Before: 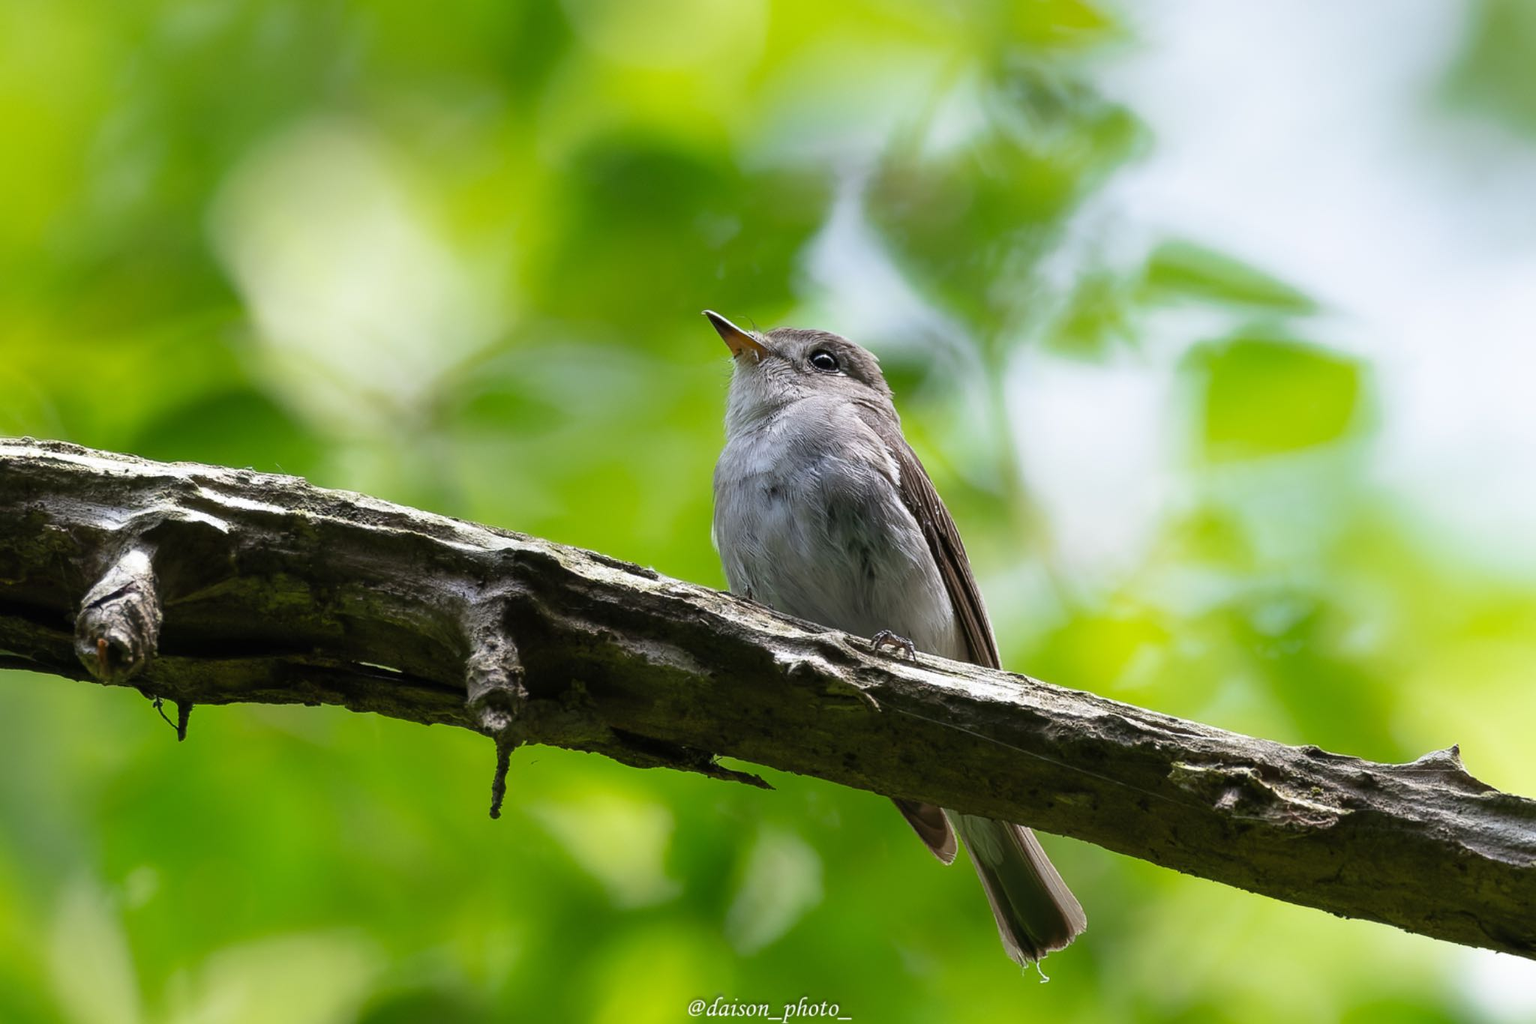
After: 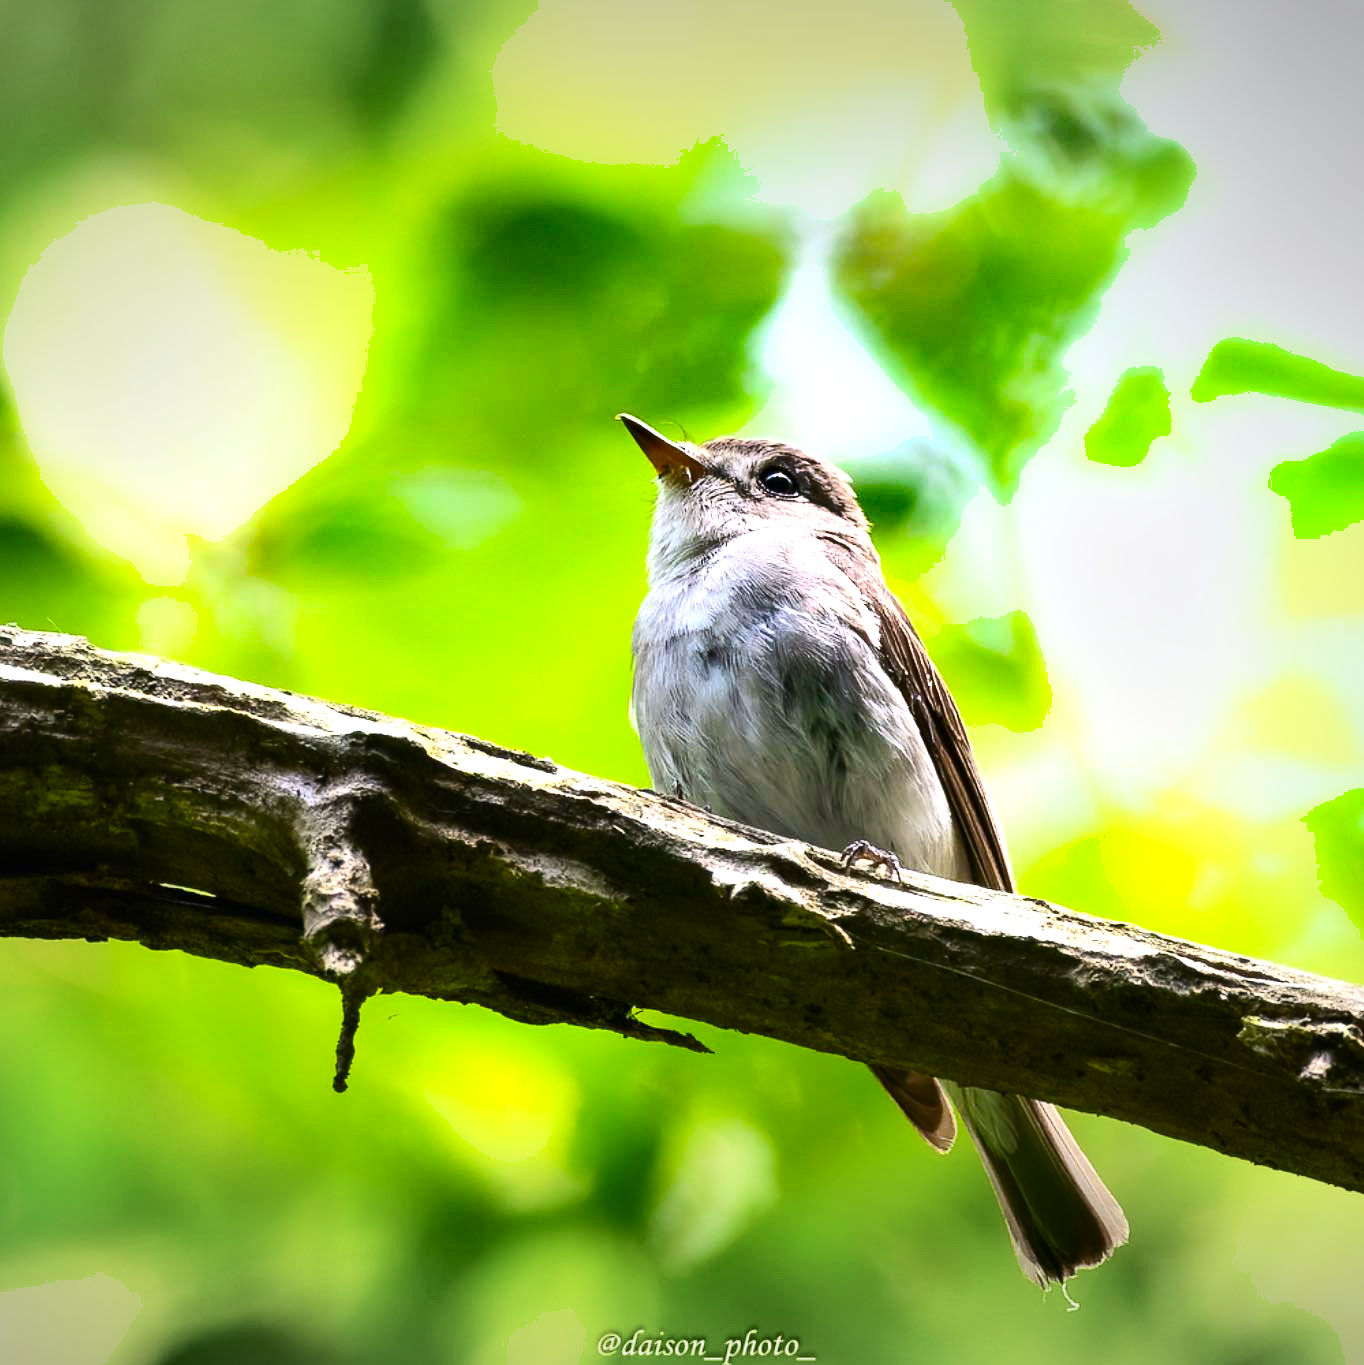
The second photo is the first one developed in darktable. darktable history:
contrast brightness saturation: contrast 0.216
crop and rotate: left 15.63%, right 17.754%
tone equalizer: -8 EV -0.41 EV, -7 EV -0.362 EV, -6 EV -0.305 EV, -5 EV -0.193 EV, -3 EV 0.222 EV, -2 EV 0.317 EV, -1 EV 0.384 EV, +0 EV 0.408 EV
vignetting: fall-off radius 99.36%, width/height ratio 1.341
color balance rgb: highlights gain › luminance 7.238%, highlights gain › chroma 0.912%, highlights gain › hue 48.19°, linear chroma grading › global chroma 14.388%, perceptual saturation grading › global saturation 29.956%
shadows and highlights: soften with gaussian
exposure: black level correction 0, exposure 0.699 EV, compensate exposure bias true, compensate highlight preservation false
